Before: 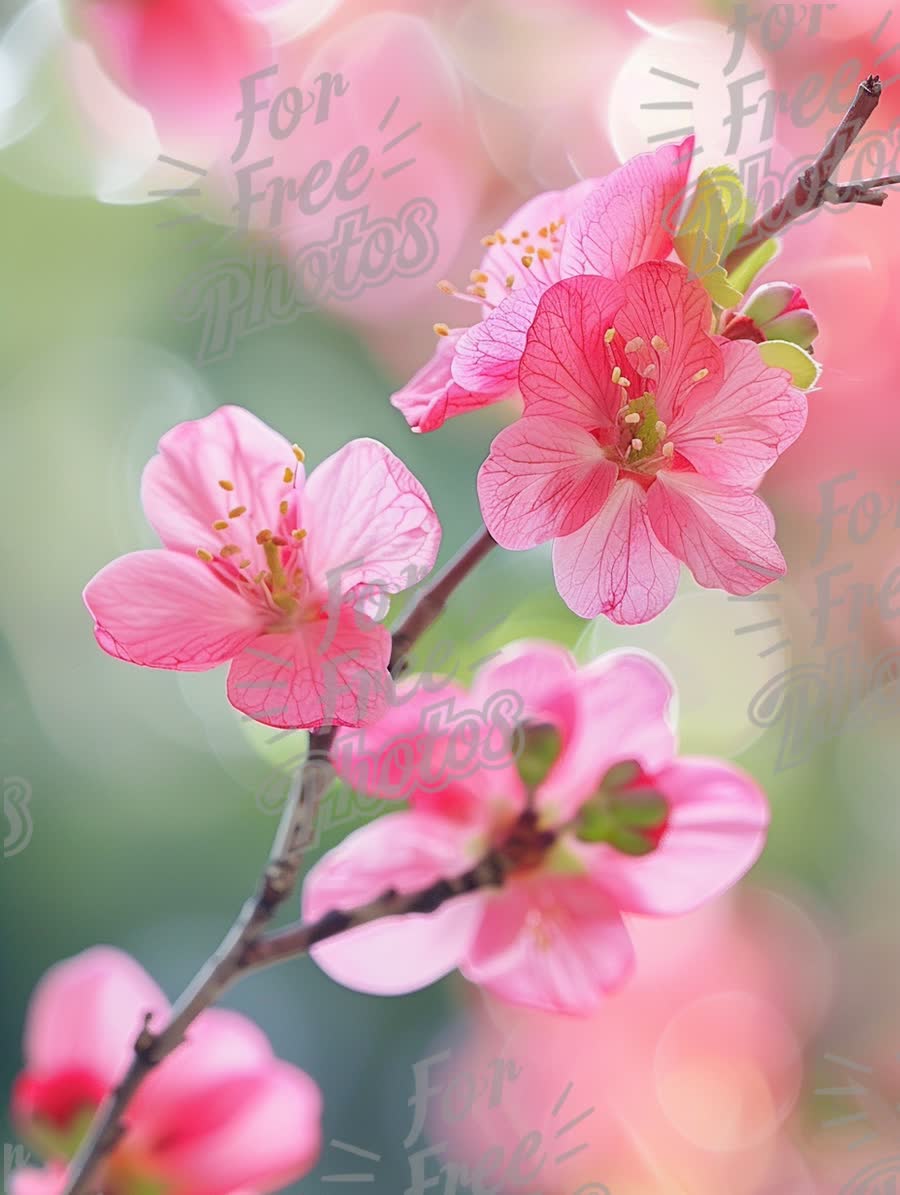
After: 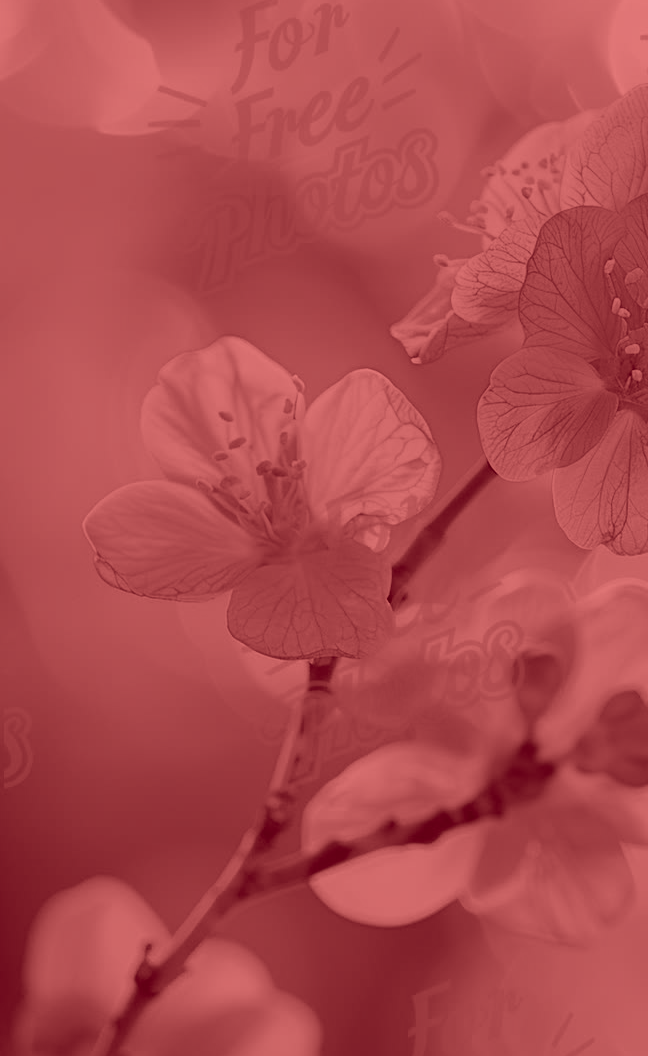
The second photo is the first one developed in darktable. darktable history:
crop: top 5.803%, right 27.864%, bottom 5.804%
exposure: exposure -2.446 EV, compensate highlight preservation false
colorize: saturation 60%, source mix 100%
tone equalizer: on, module defaults
